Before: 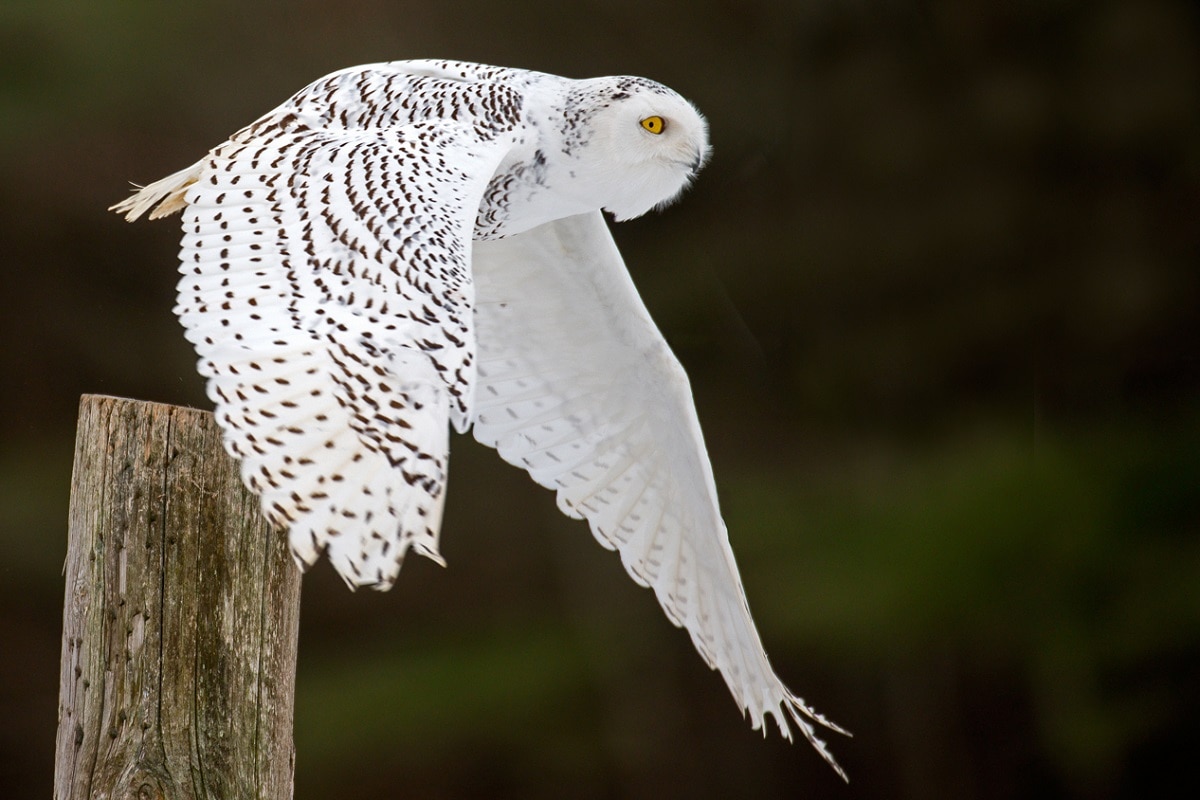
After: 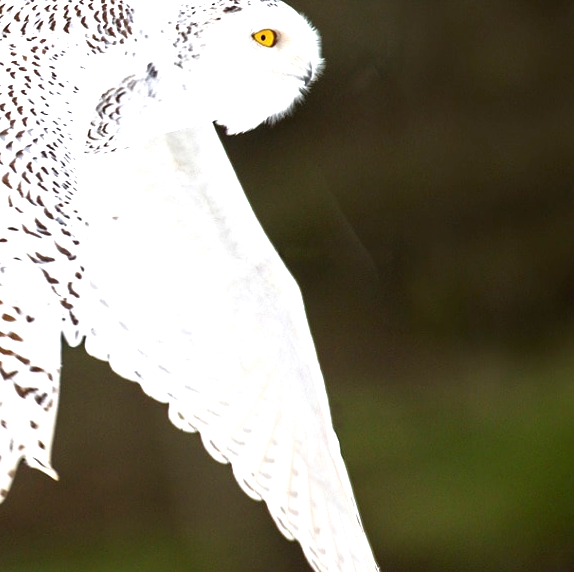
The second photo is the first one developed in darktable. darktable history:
crop: left 32.35%, top 10.927%, right 18.672%, bottom 17.429%
exposure: black level correction 0, exposure 1.2 EV, compensate highlight preservation false
